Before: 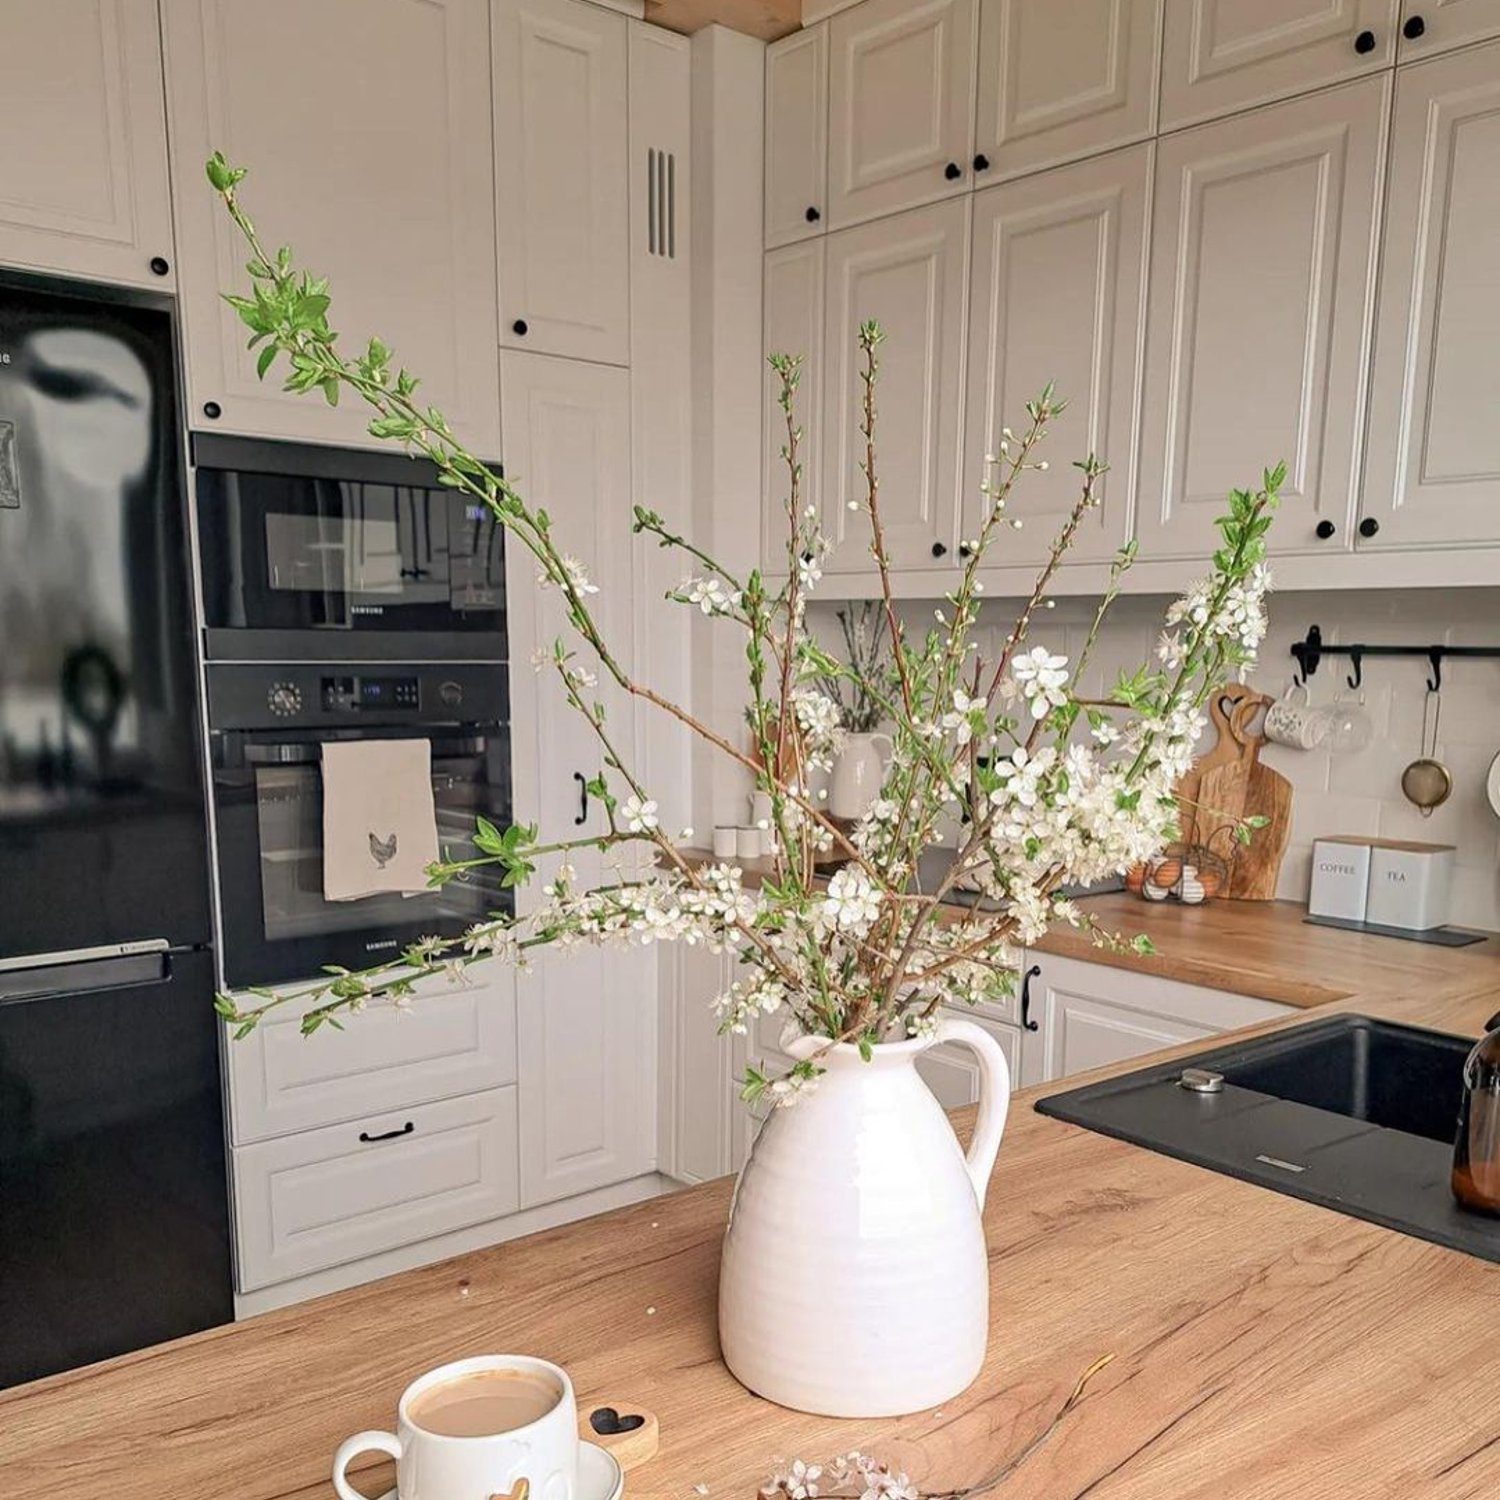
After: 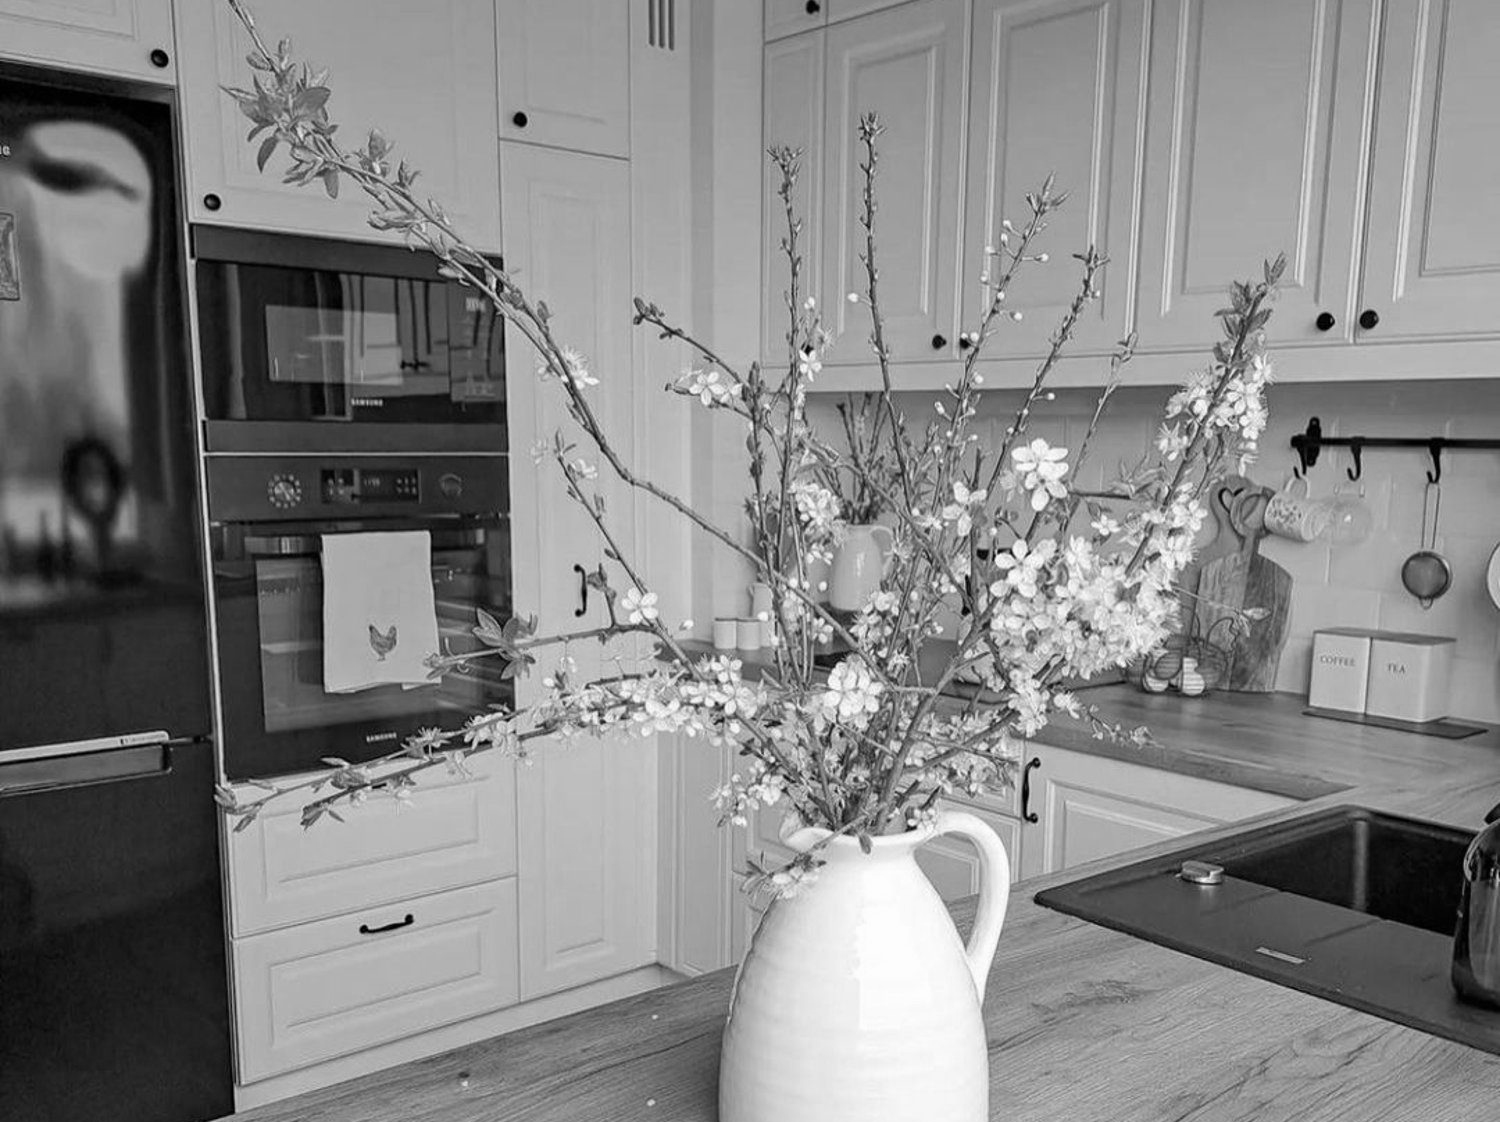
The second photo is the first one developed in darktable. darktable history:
crop: top 13.881%, bottom 11.271%
color calibration: output gray [0.18, 0.41, 0.41, 0], illuminant as shot in camera, x 0.358, y 0.373, temperature 4628.91 K
exposure: exposure 0.014 EV, compensate exposure bias true, compensate highlight preservation false
